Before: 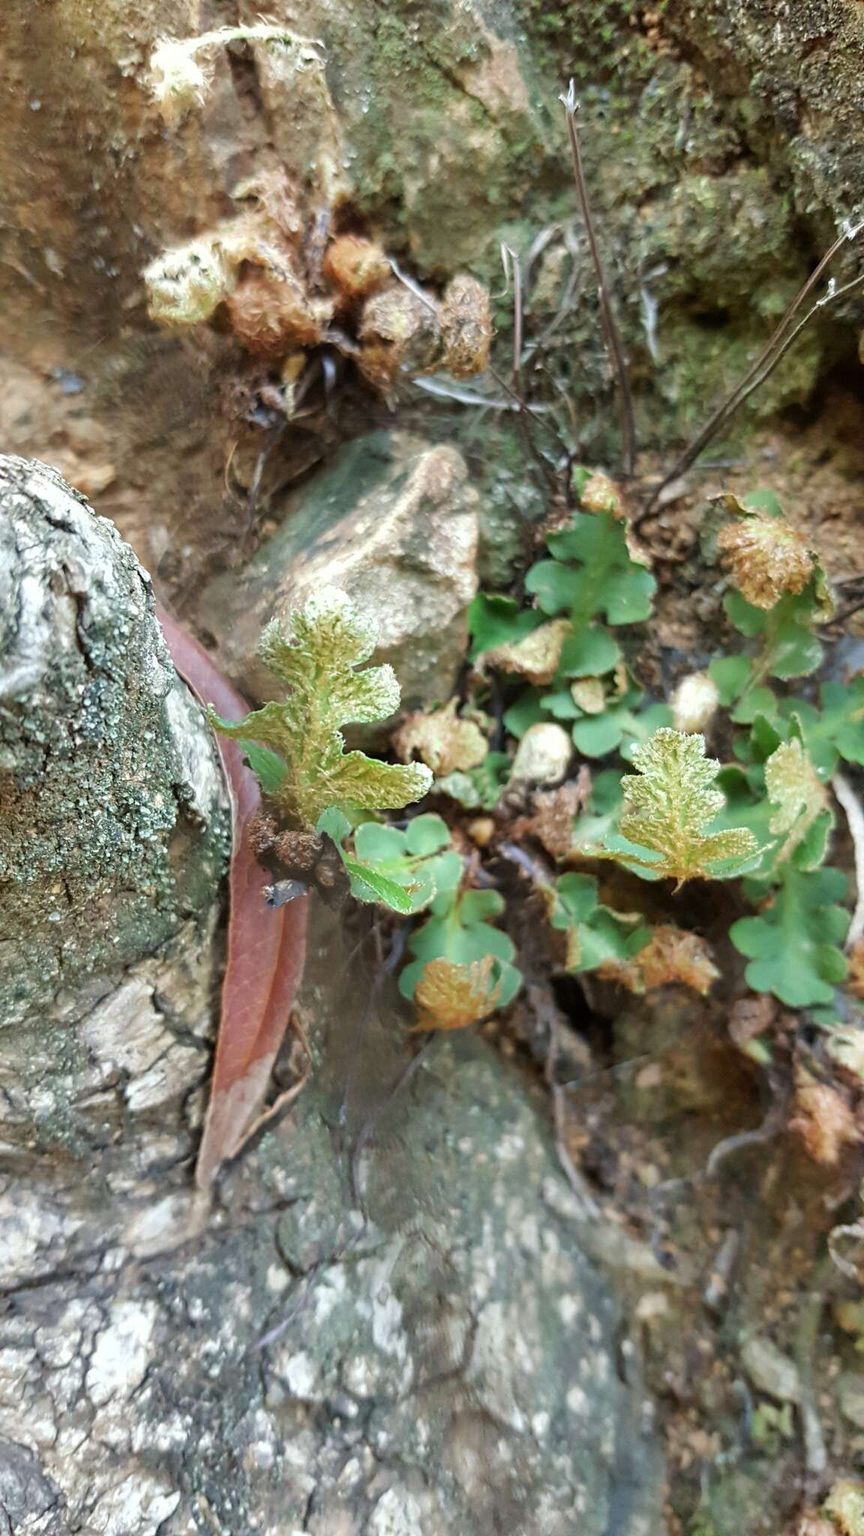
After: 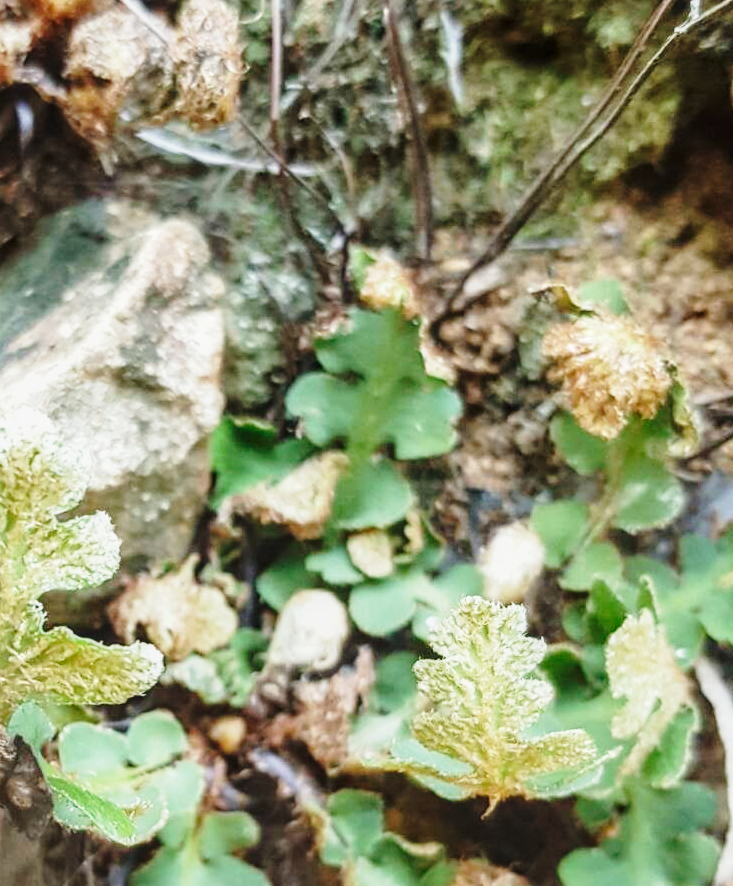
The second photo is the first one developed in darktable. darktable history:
base curve: curves: ch0 [(0, 0) (0.028, 0.03) (0.121, 0.232) (0.46, 0.748) (0.859, 0.968) (1, 1)], preserve colors none
crop: left 36.005%, top 18.293%, right 0.31%, bottom 38.444%
contrast brightness saturation: contrast -0.1, saturation -0.1
local contrast: detail 130%
